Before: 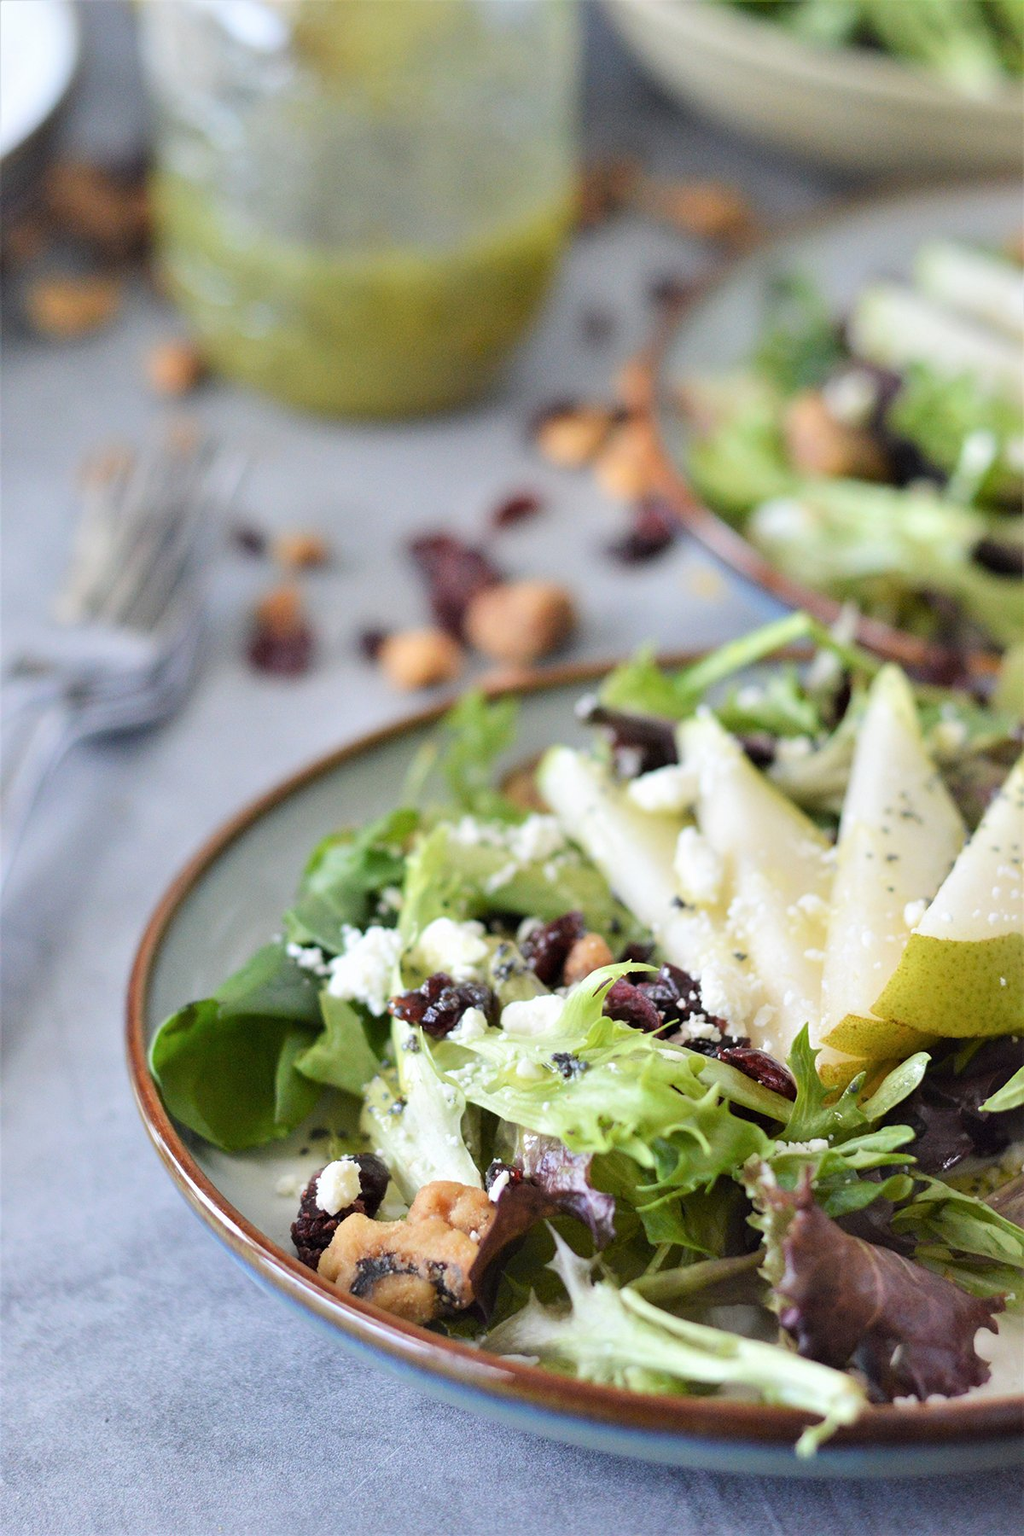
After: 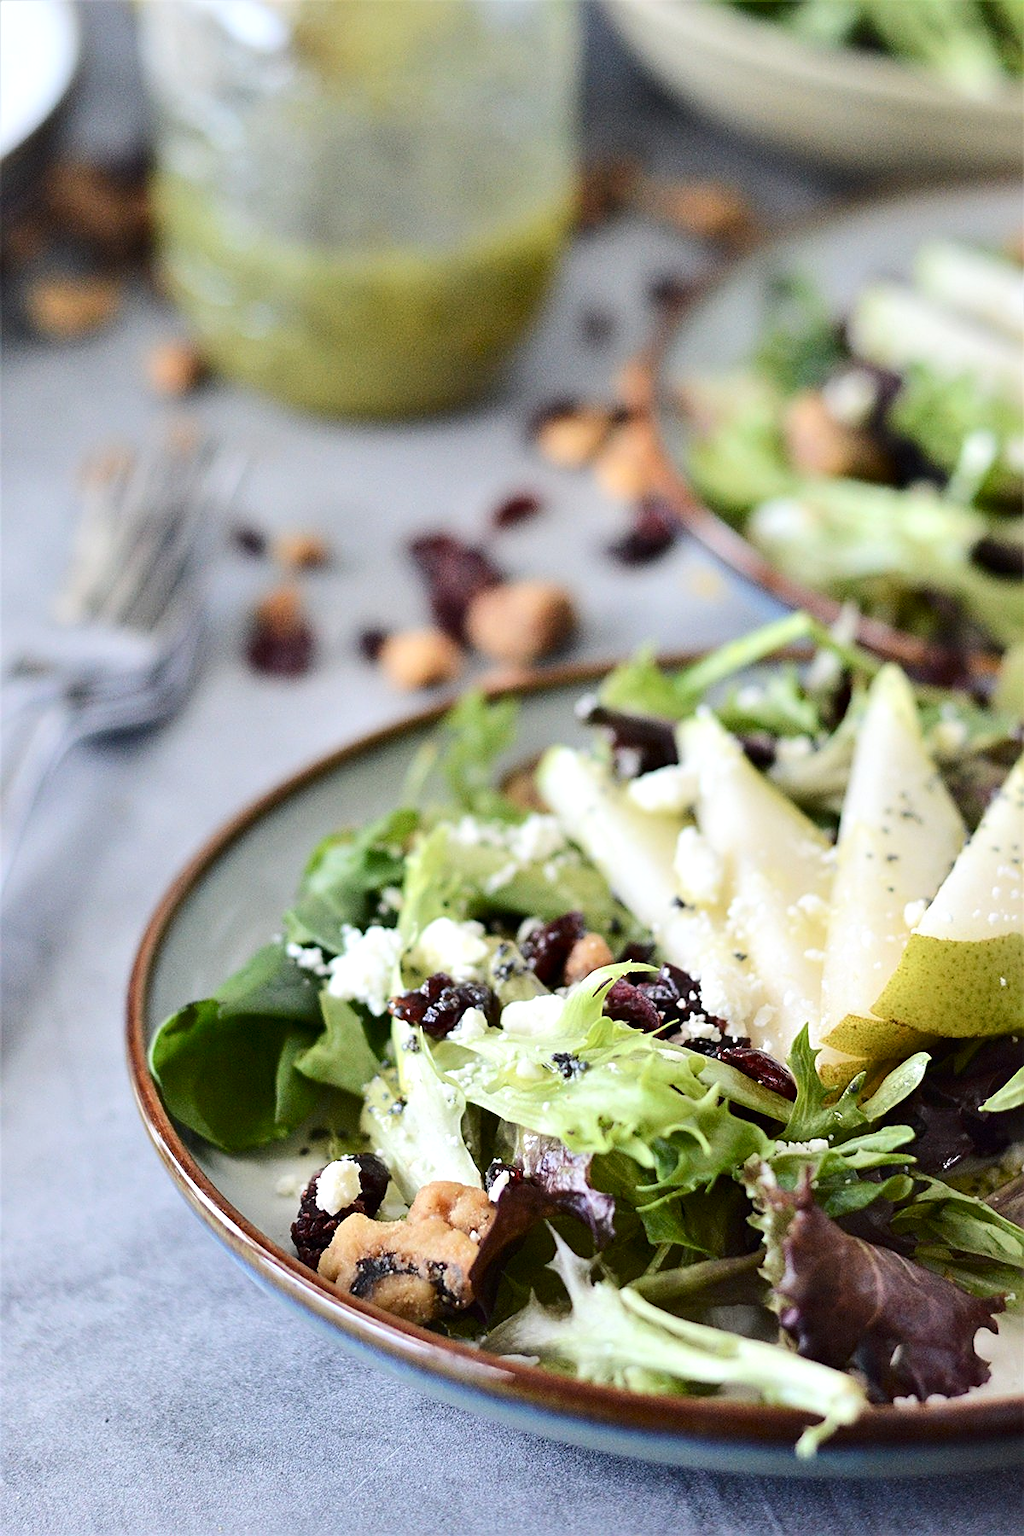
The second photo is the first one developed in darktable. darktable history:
contrast brightness saturation: contrast 0.28
sharpen: on, module defaults
exposure: exposure 0.131 EV, compensate highlight preservation false
rgb curve: curves: ch0 [(0, 0) (0.175, 0.154) (0.785, 0.663) (1, 1)]
